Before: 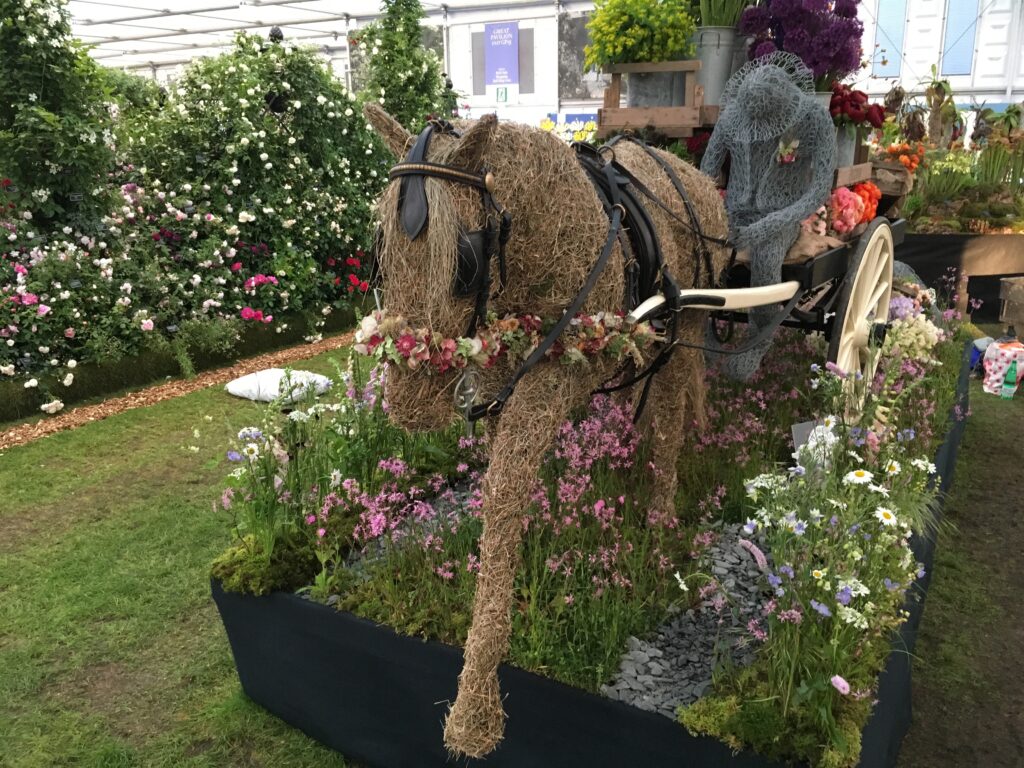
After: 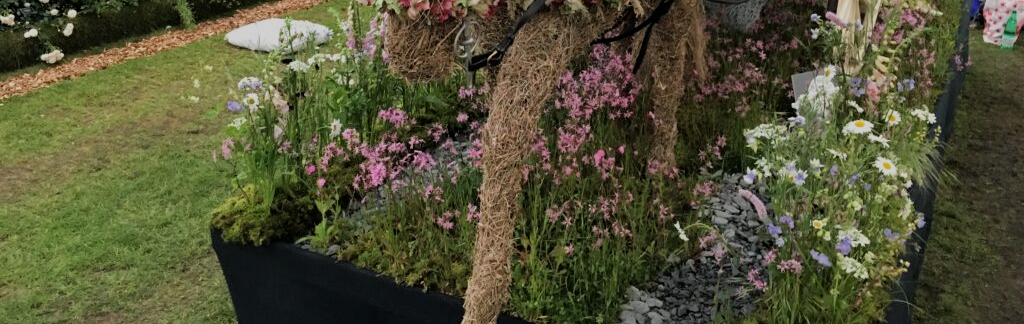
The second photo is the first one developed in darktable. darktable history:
crop: top 45.677%, bottom 12.12%
tone equalizer: edges refinement/feathering 500, mask exposure compensation -1.57 EV, preserve details guided filter
filmic rgb: black relative exposure -7.4 EV, white relative exposure 5.08 EV, hardness 3.22
